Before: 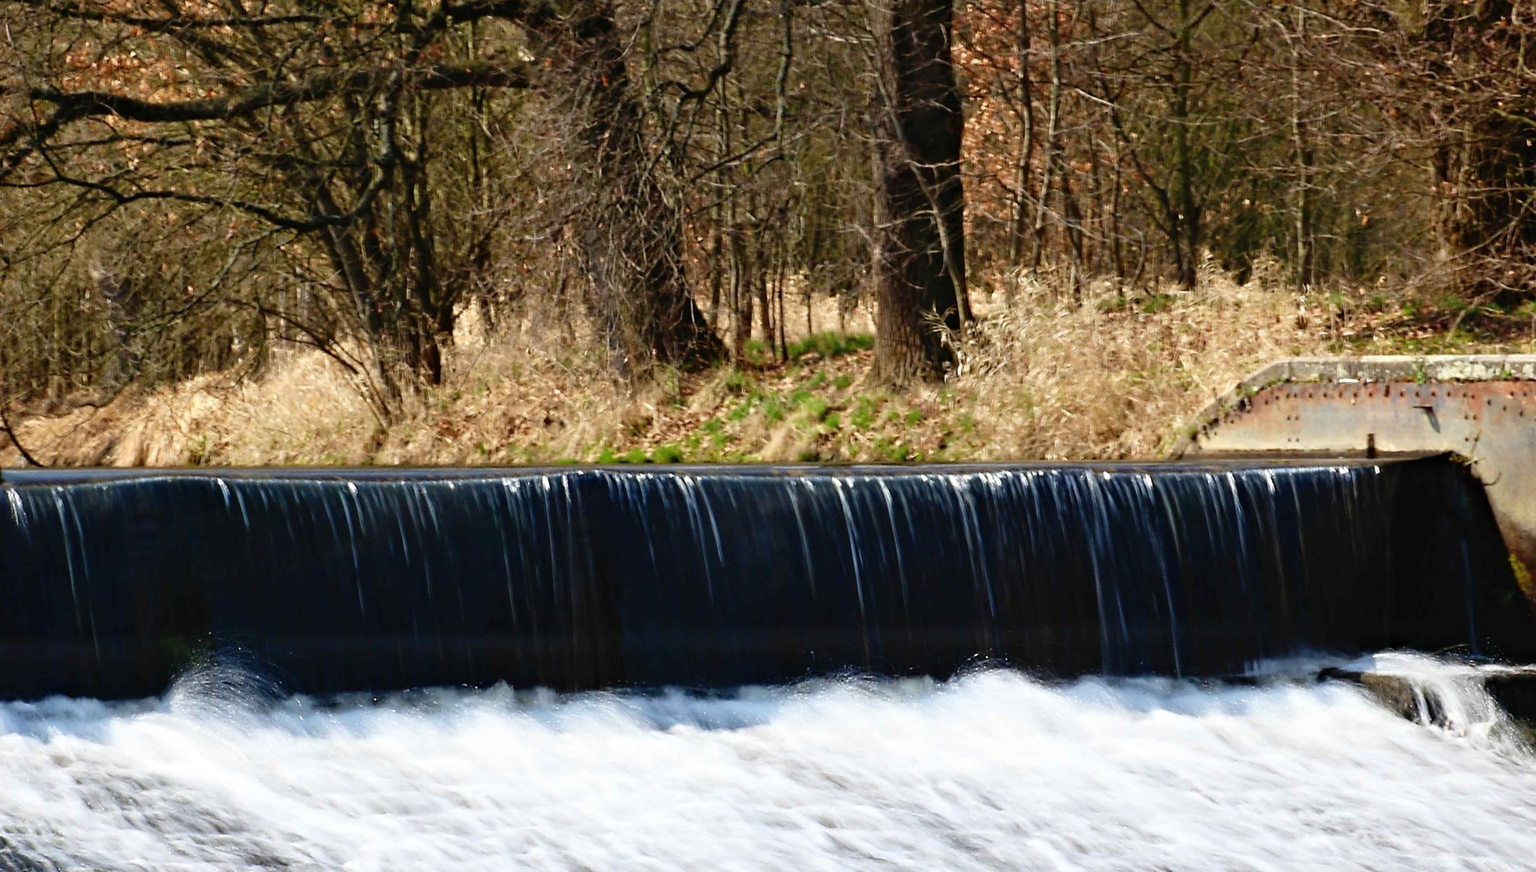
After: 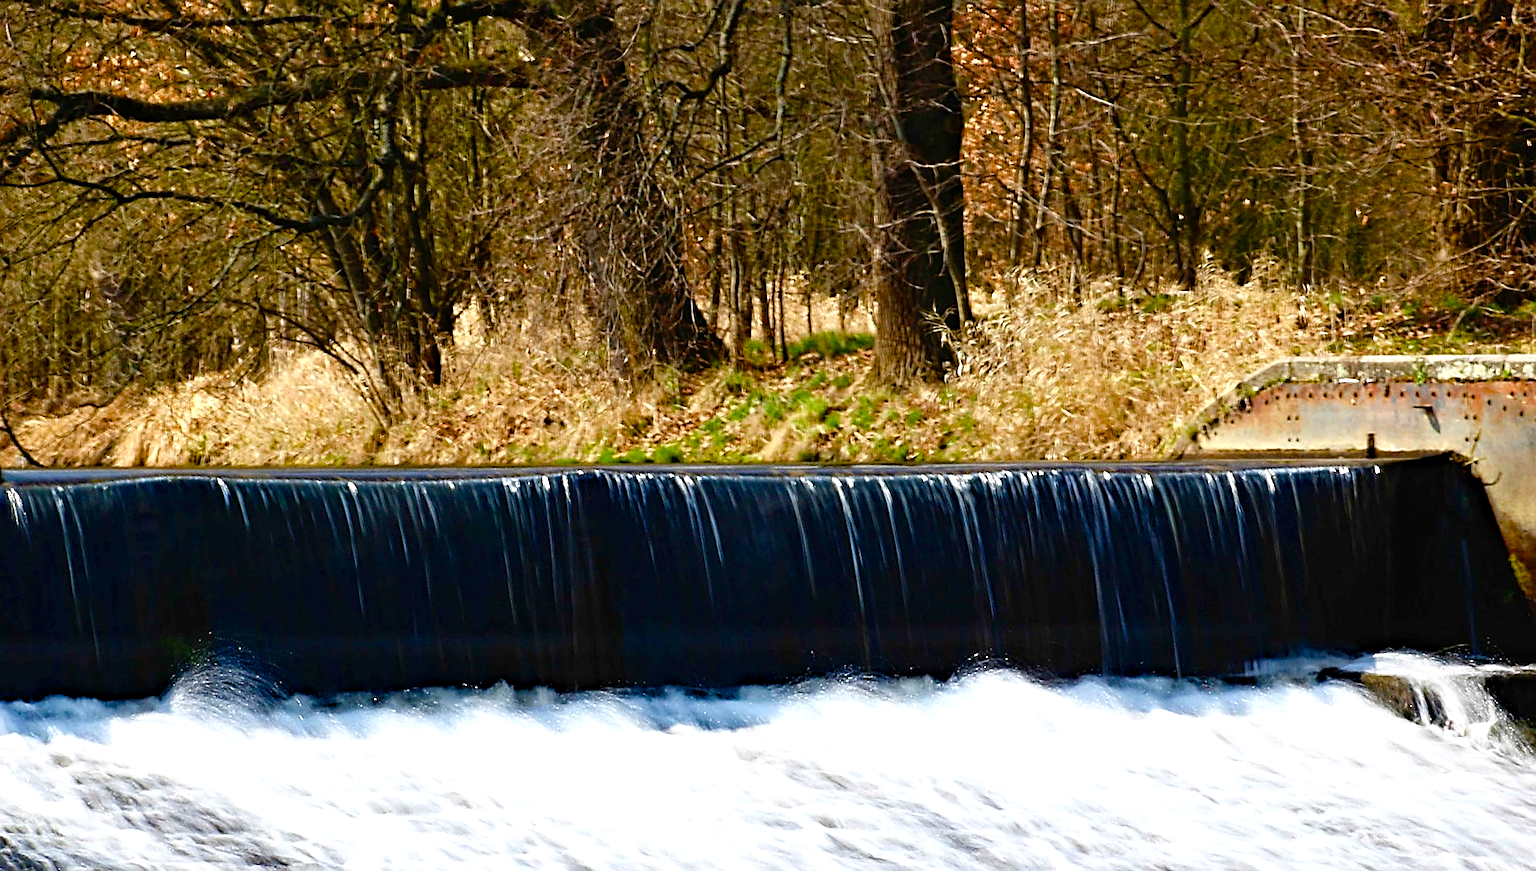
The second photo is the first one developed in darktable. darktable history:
haze removal: strength 0.292, distance 0.248, adaptive false
sharpen: on, module defaults
color balance rgb: perceptual saturation grading › global saturation 34.577%, perceptual saturation grading › highlights -29.89%, perceptual saturation grading › shadows 35.818%, perceptual brilliance grading › highlights 7.439%, perceptual brilliance grading › mid-tones 3.928%, perceptual brilliance grading › shadows 1.176%
